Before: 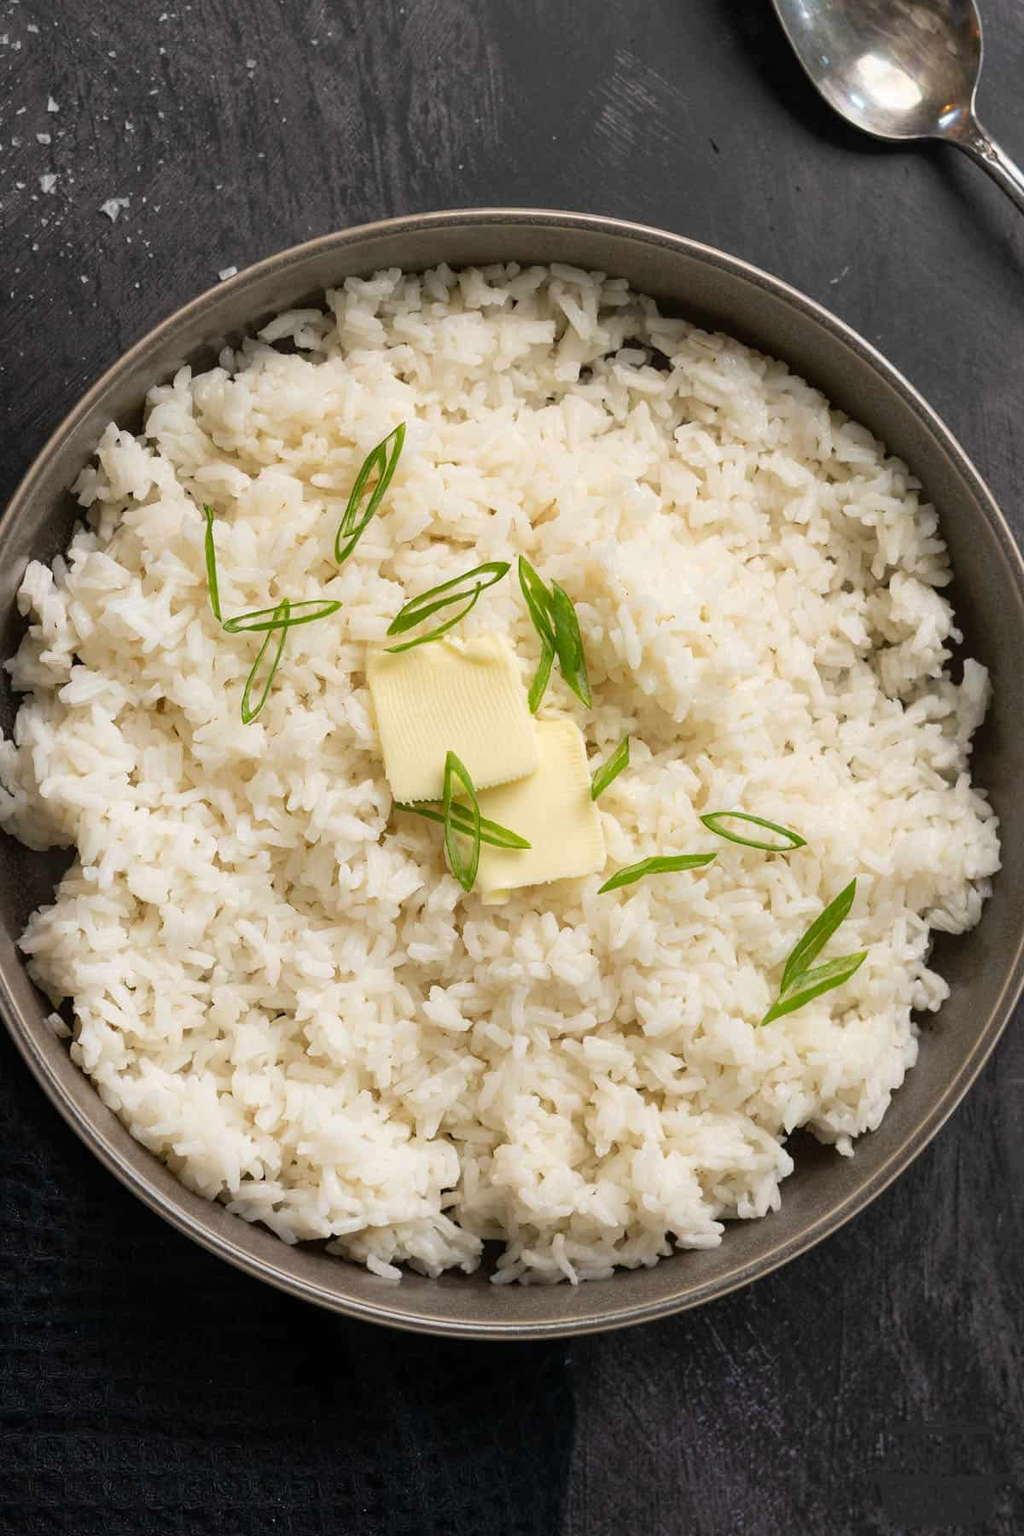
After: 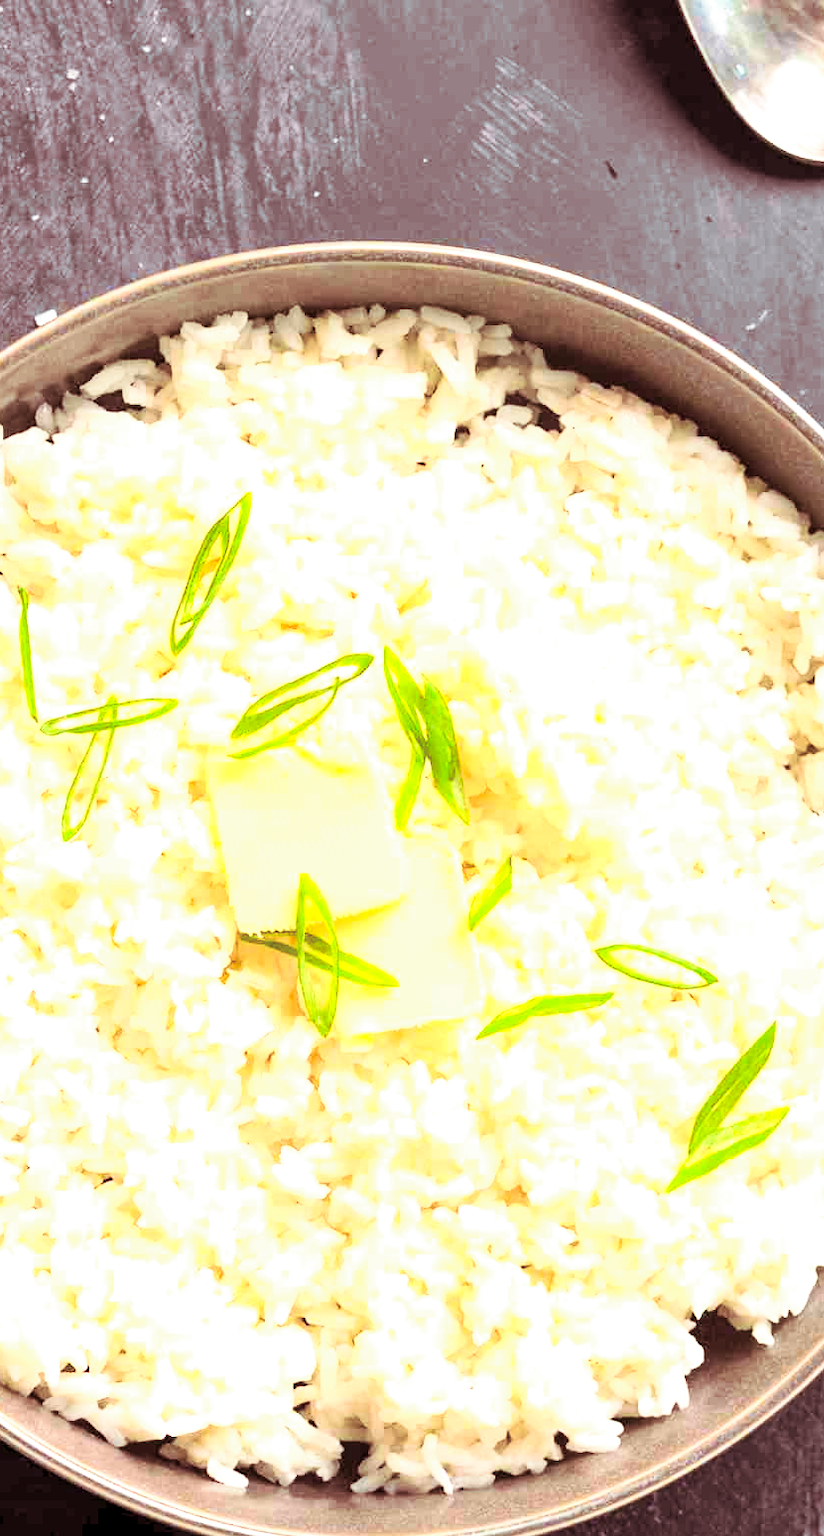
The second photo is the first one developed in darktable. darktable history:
crop: left 18.479%, right 12.2%, bottom 13.971%
contrast brightness saturation: contrast 0.24, brightness 0.26, saturation 0.39
exposure: black level correction 0.001, exposure 1.398 EV, compensate exposure bias true, compensate highlight preservation false
velvia: strength 15%
white balance: red 1.009, blue 1.027
split-toning: on, module defaults
